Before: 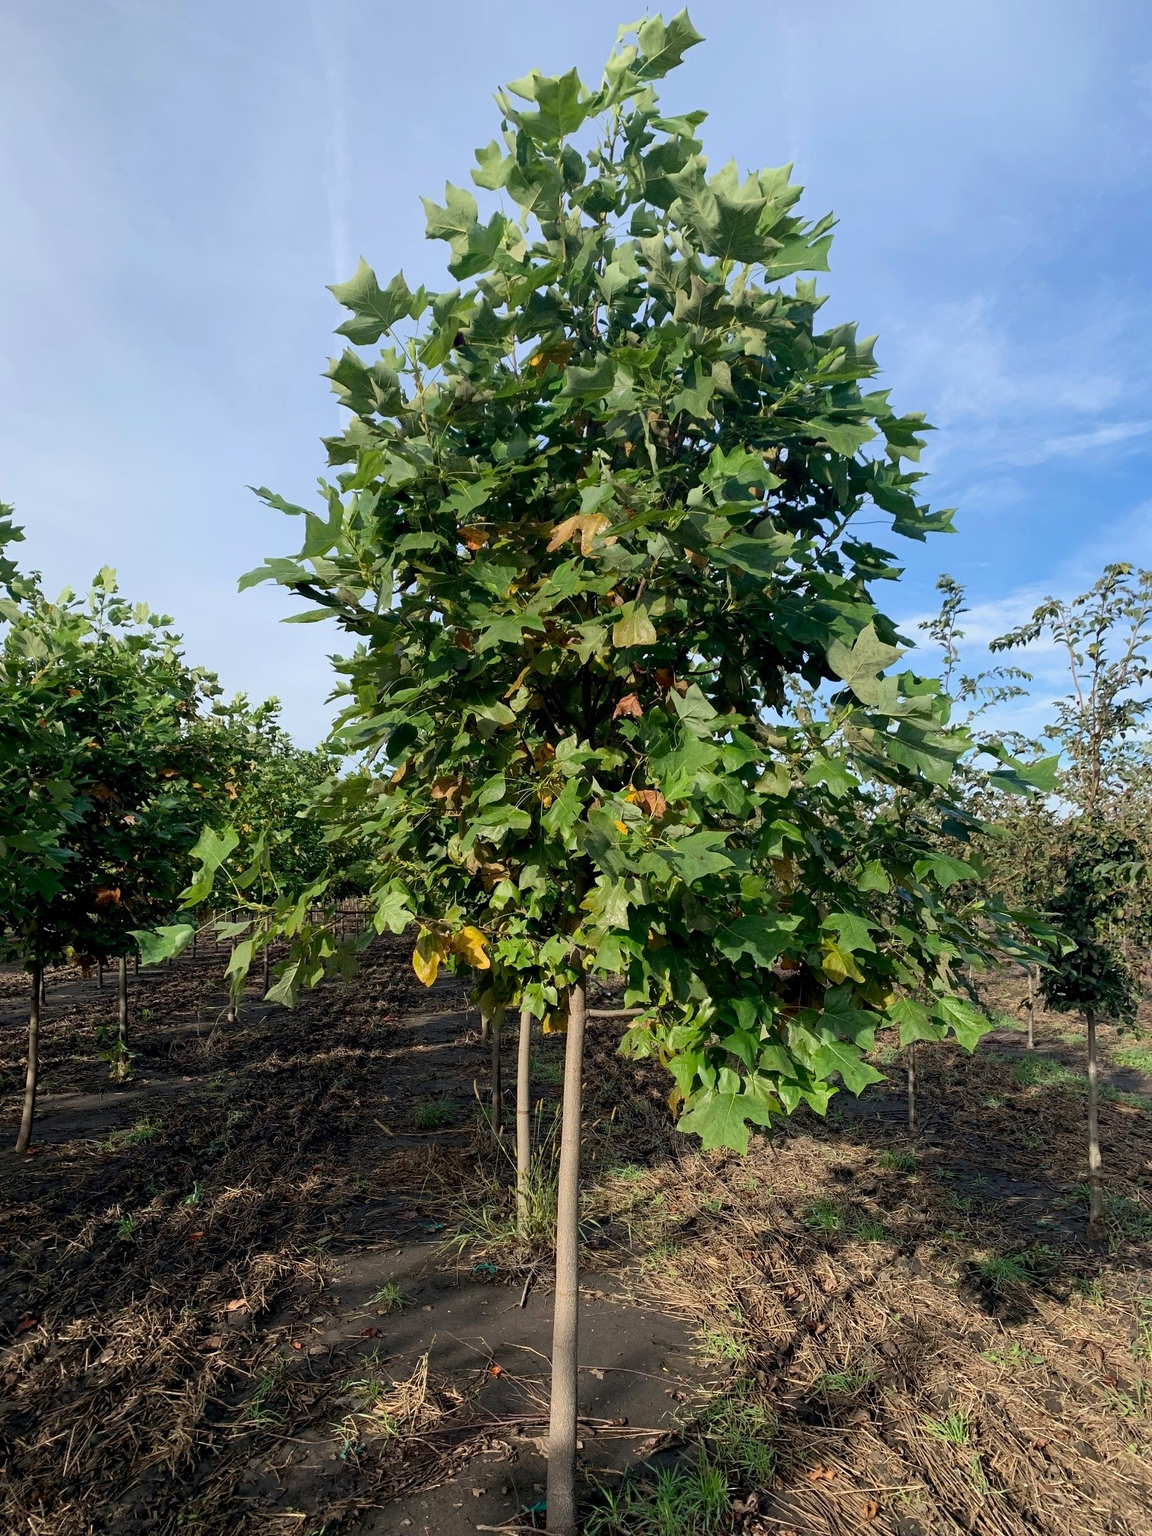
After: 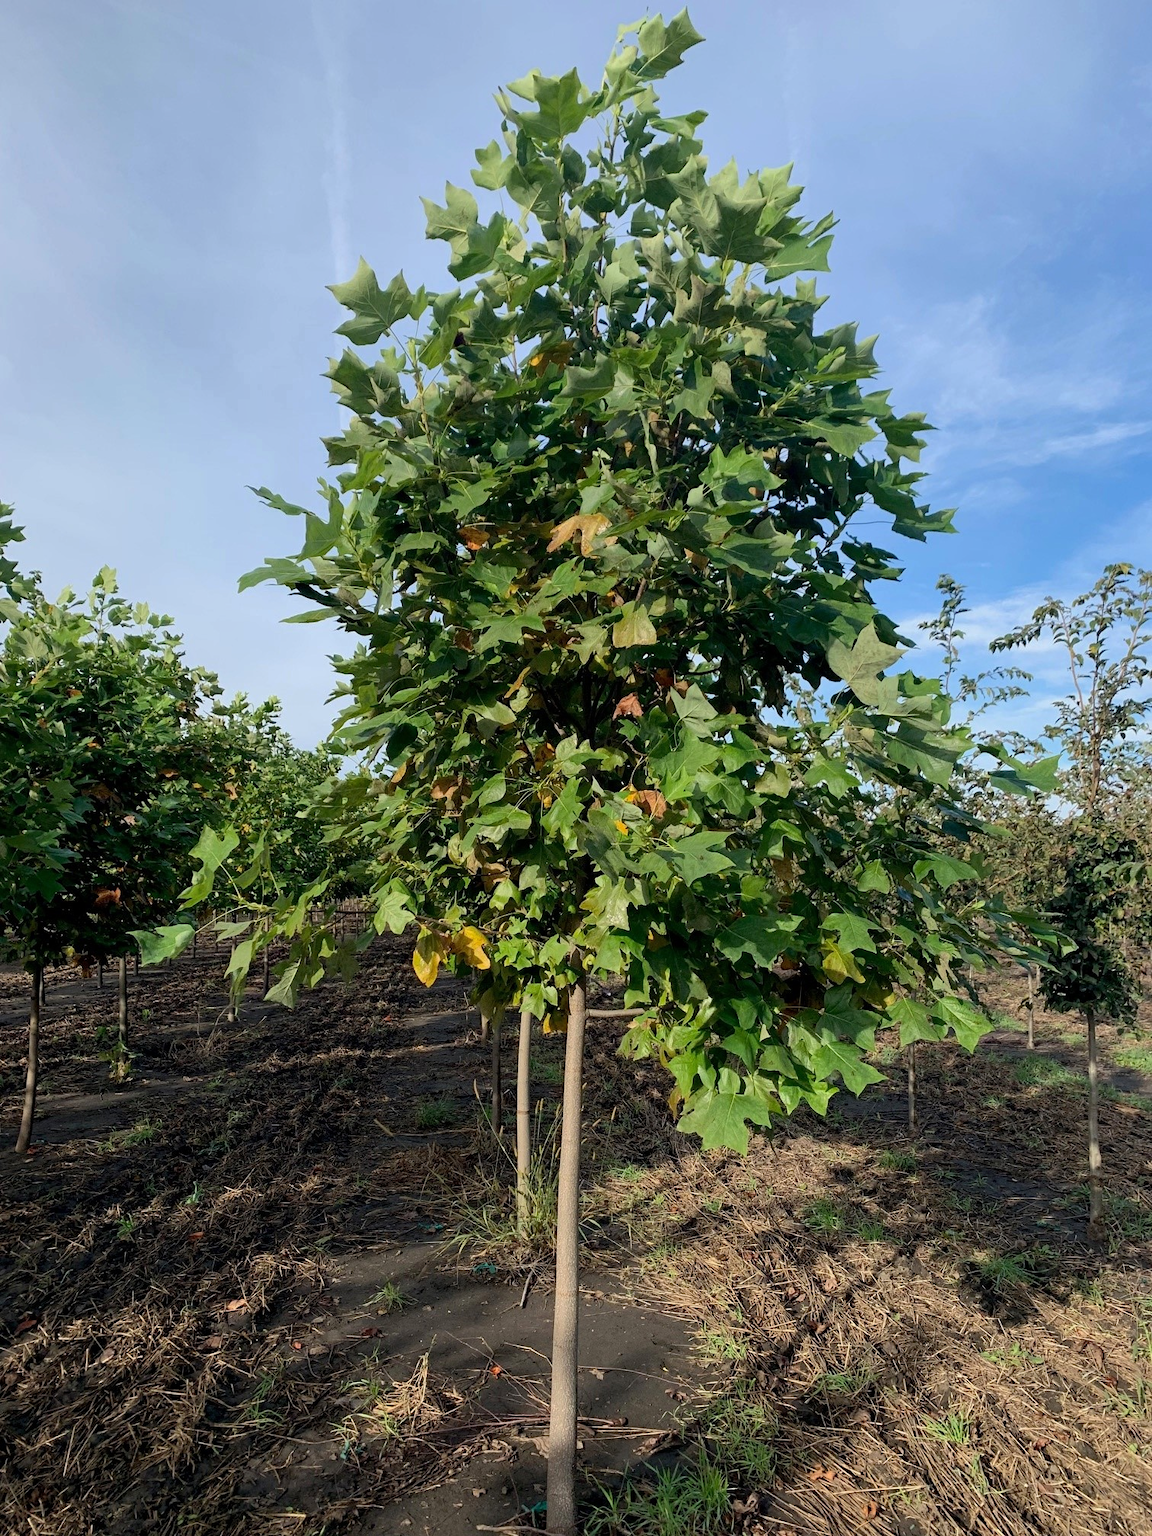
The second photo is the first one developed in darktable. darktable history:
shadows and highlights: shadows 10, white point adjustment 1, highlights -40
